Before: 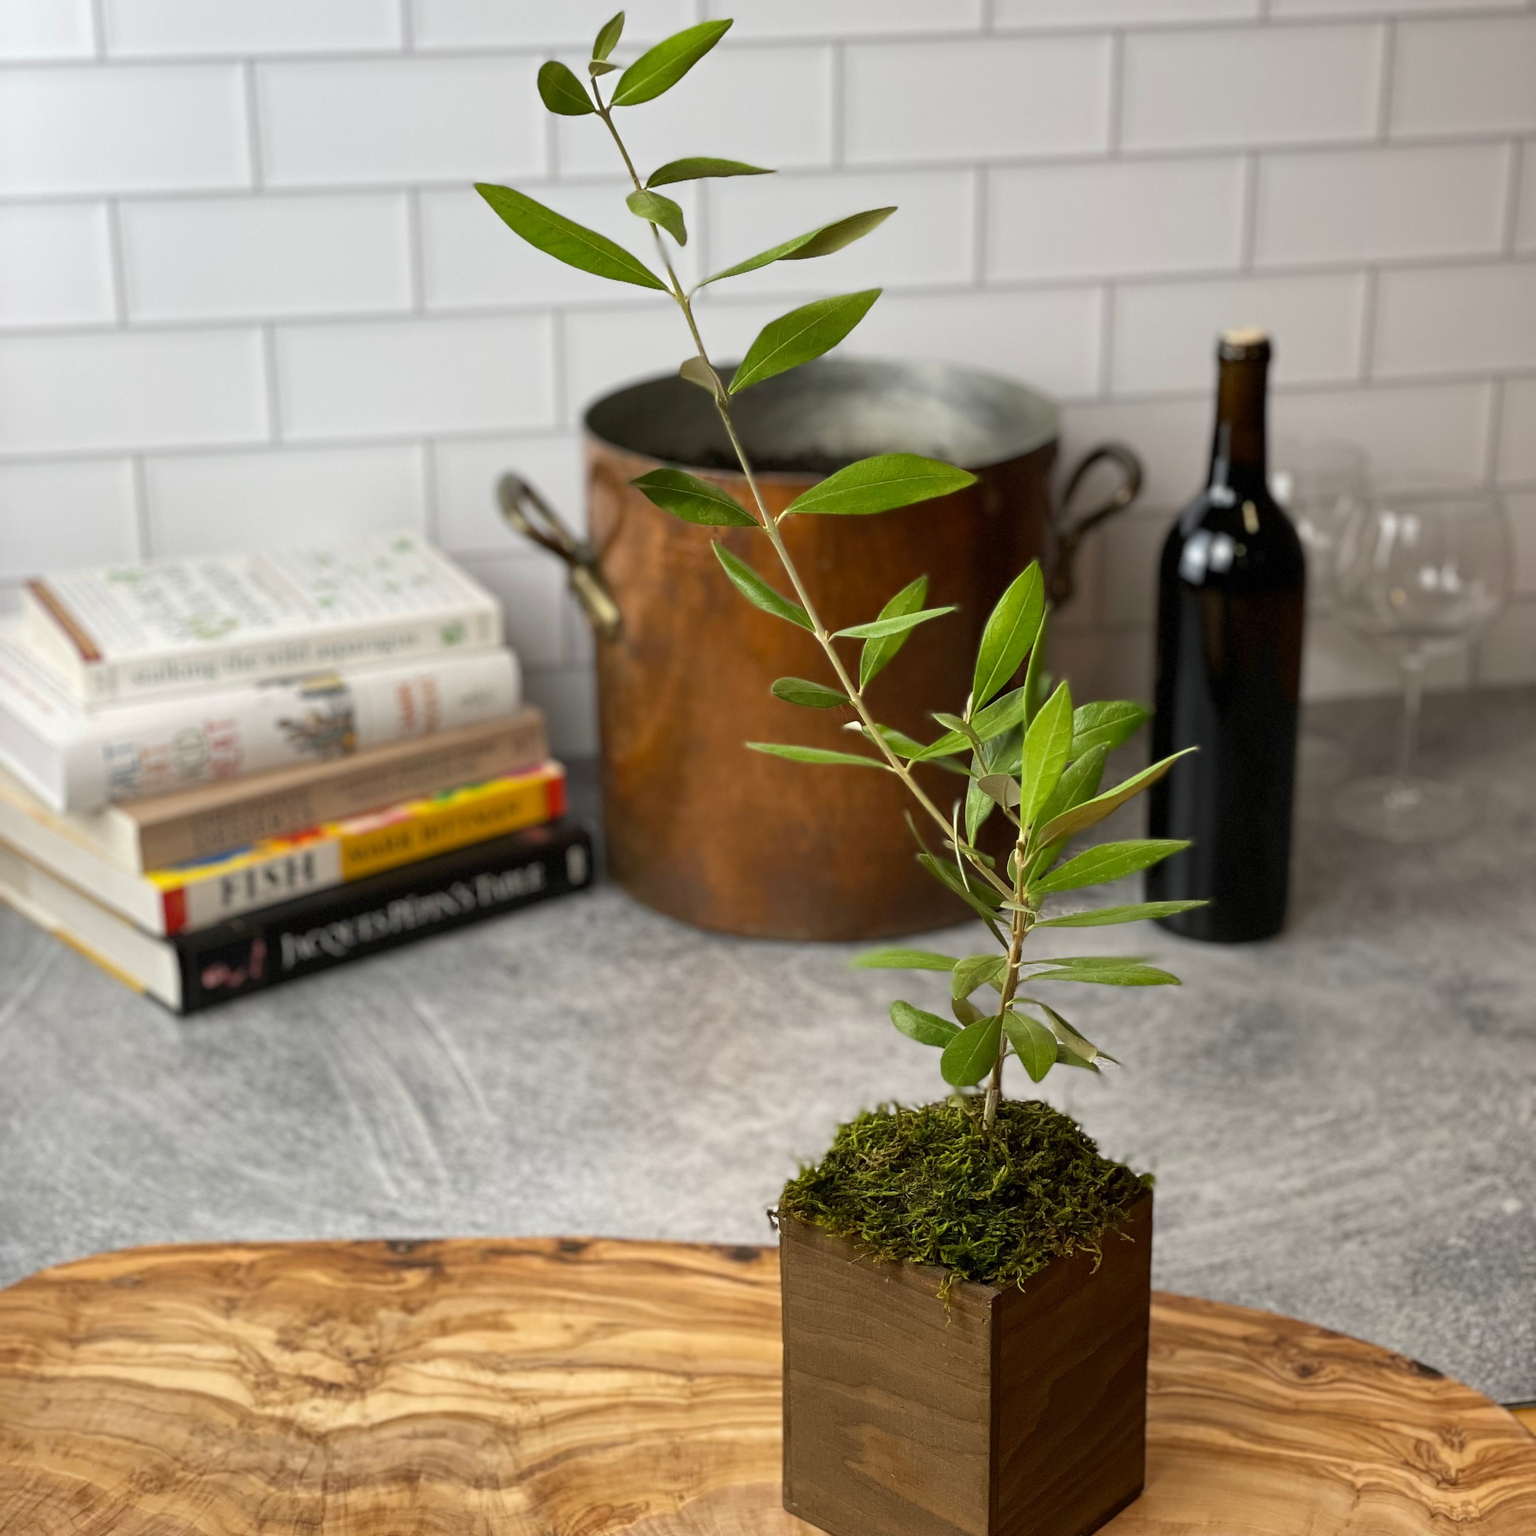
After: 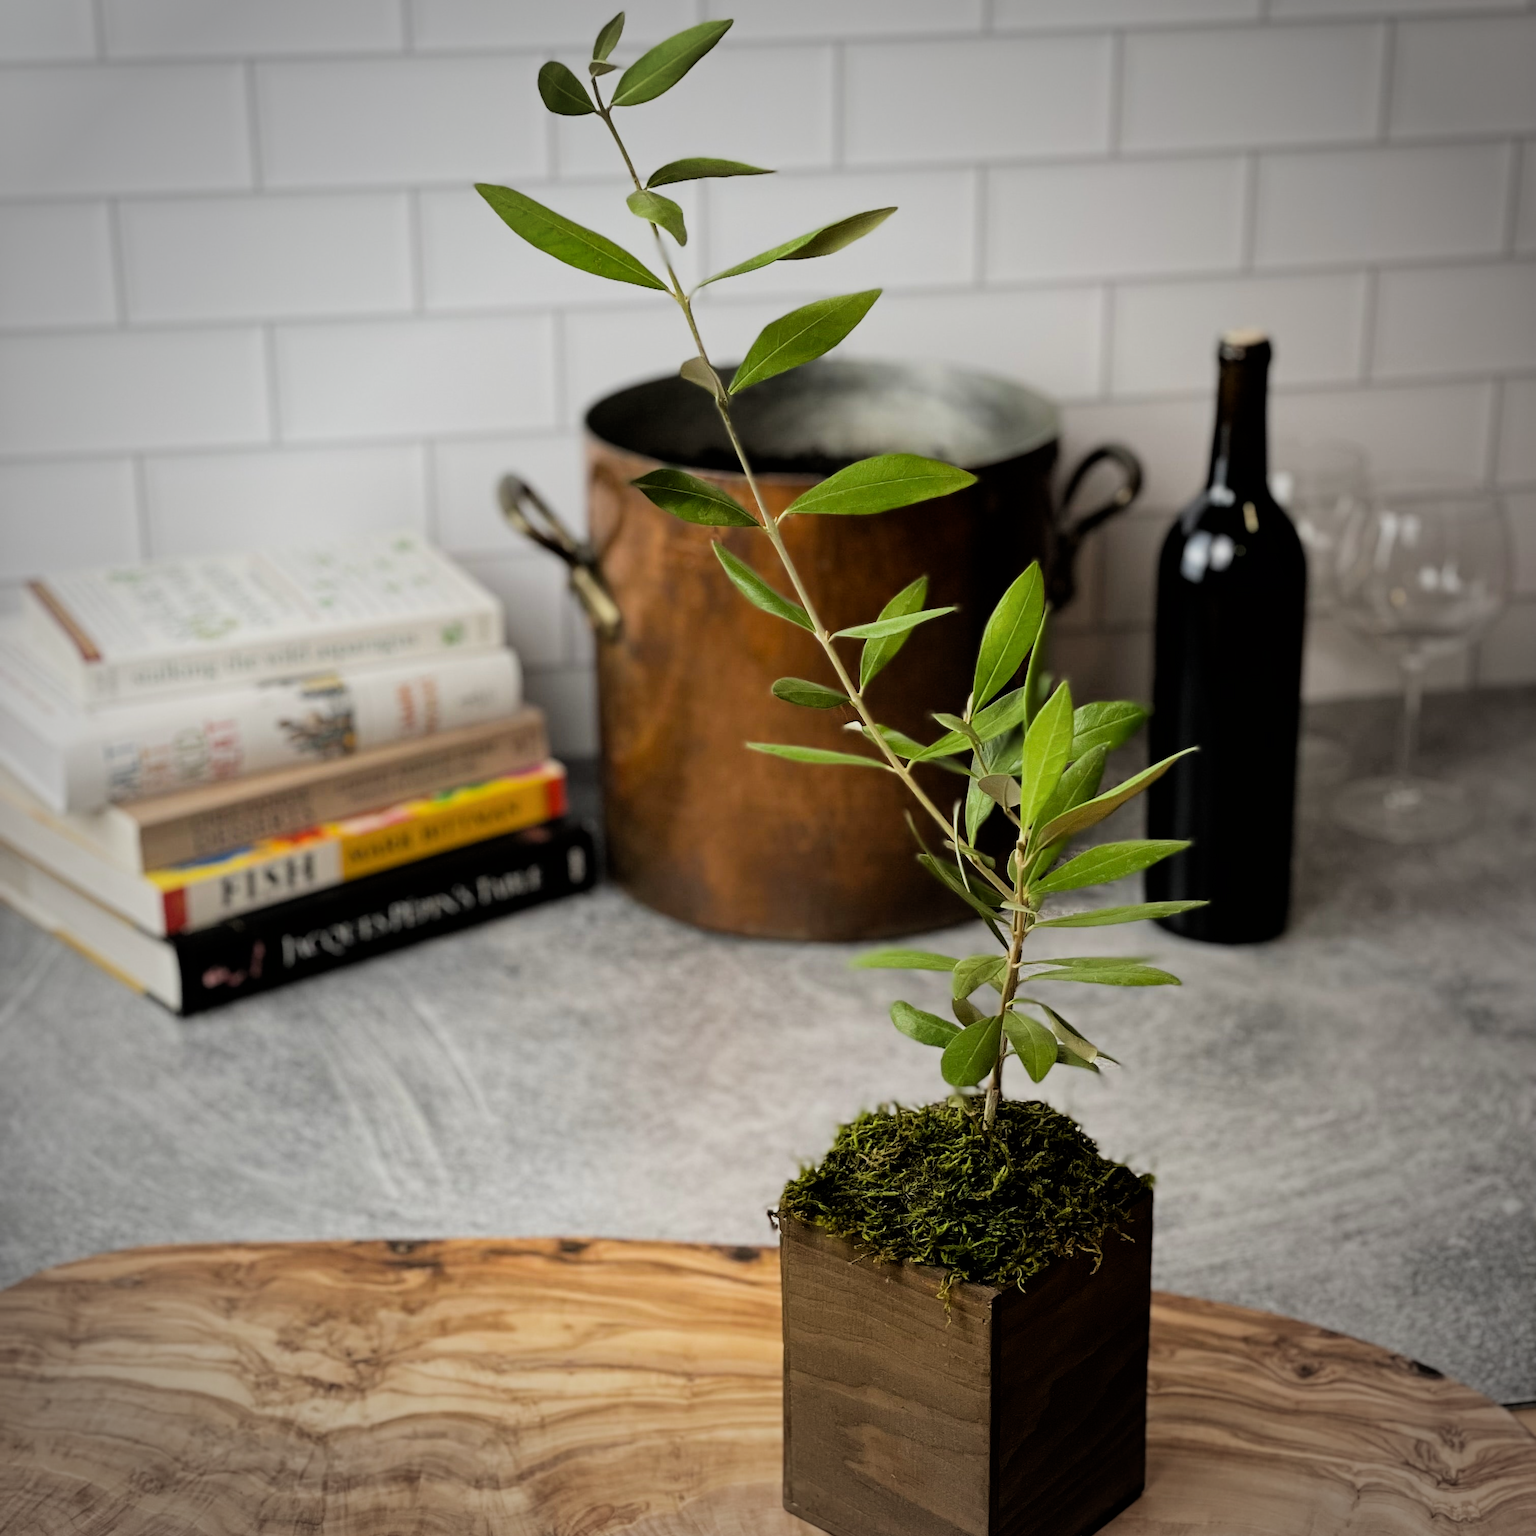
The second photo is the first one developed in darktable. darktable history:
filmic rgb: black relative exposure -5 EV, hardness 2.88, contrast 1.2
vignetting: fall-off start 71.74%
